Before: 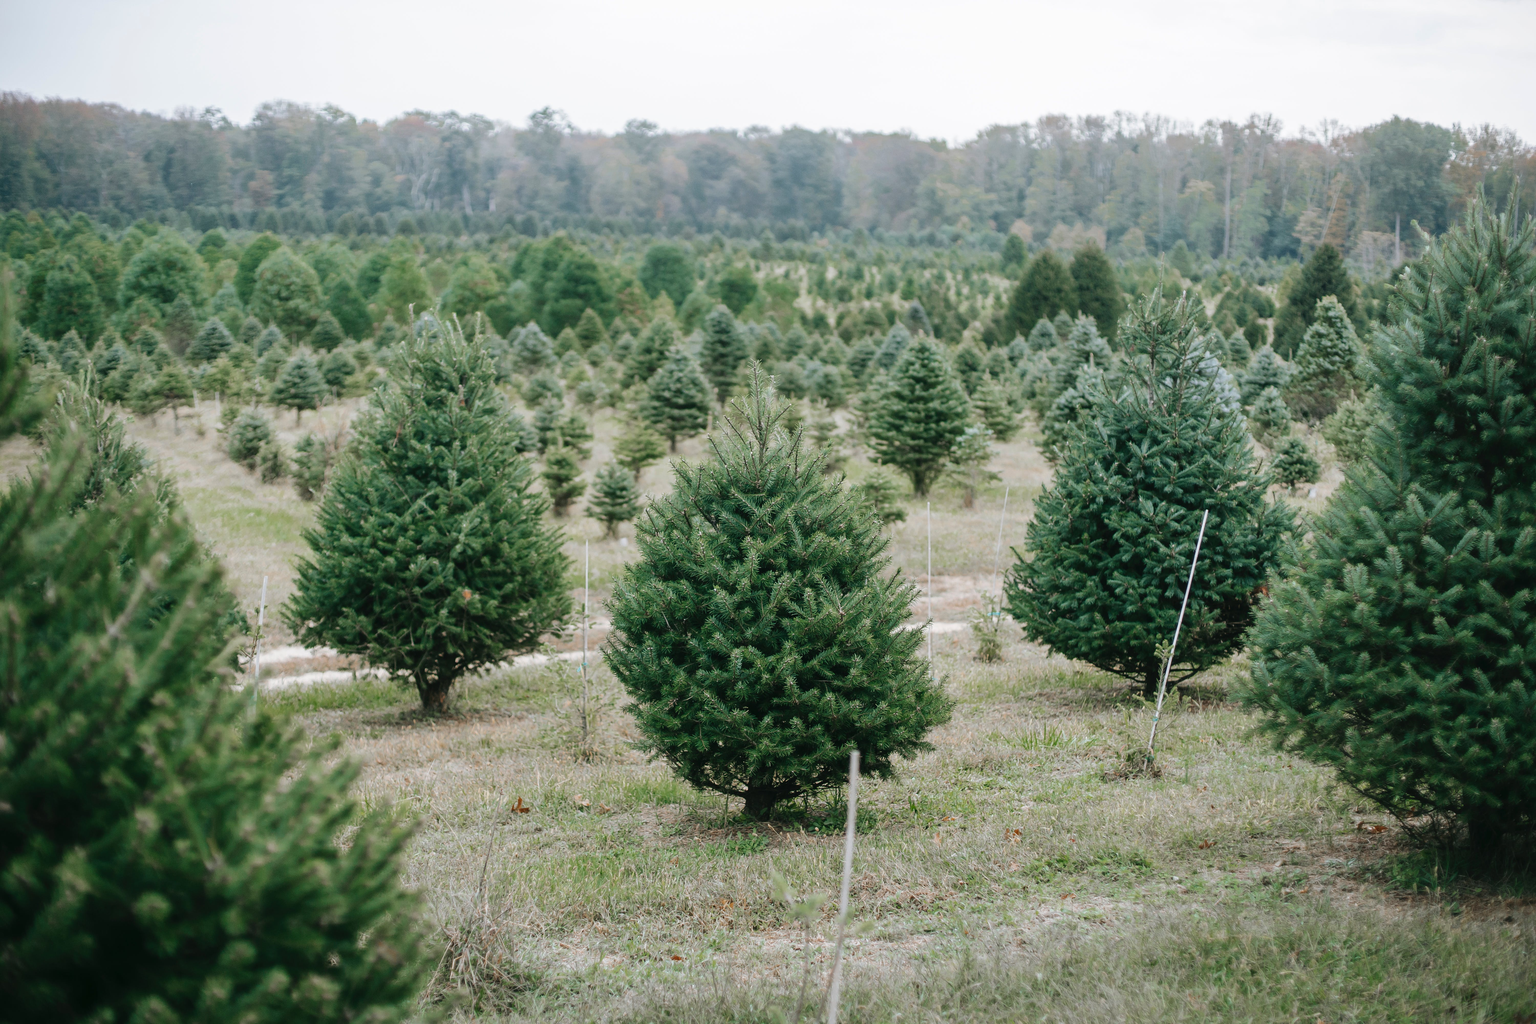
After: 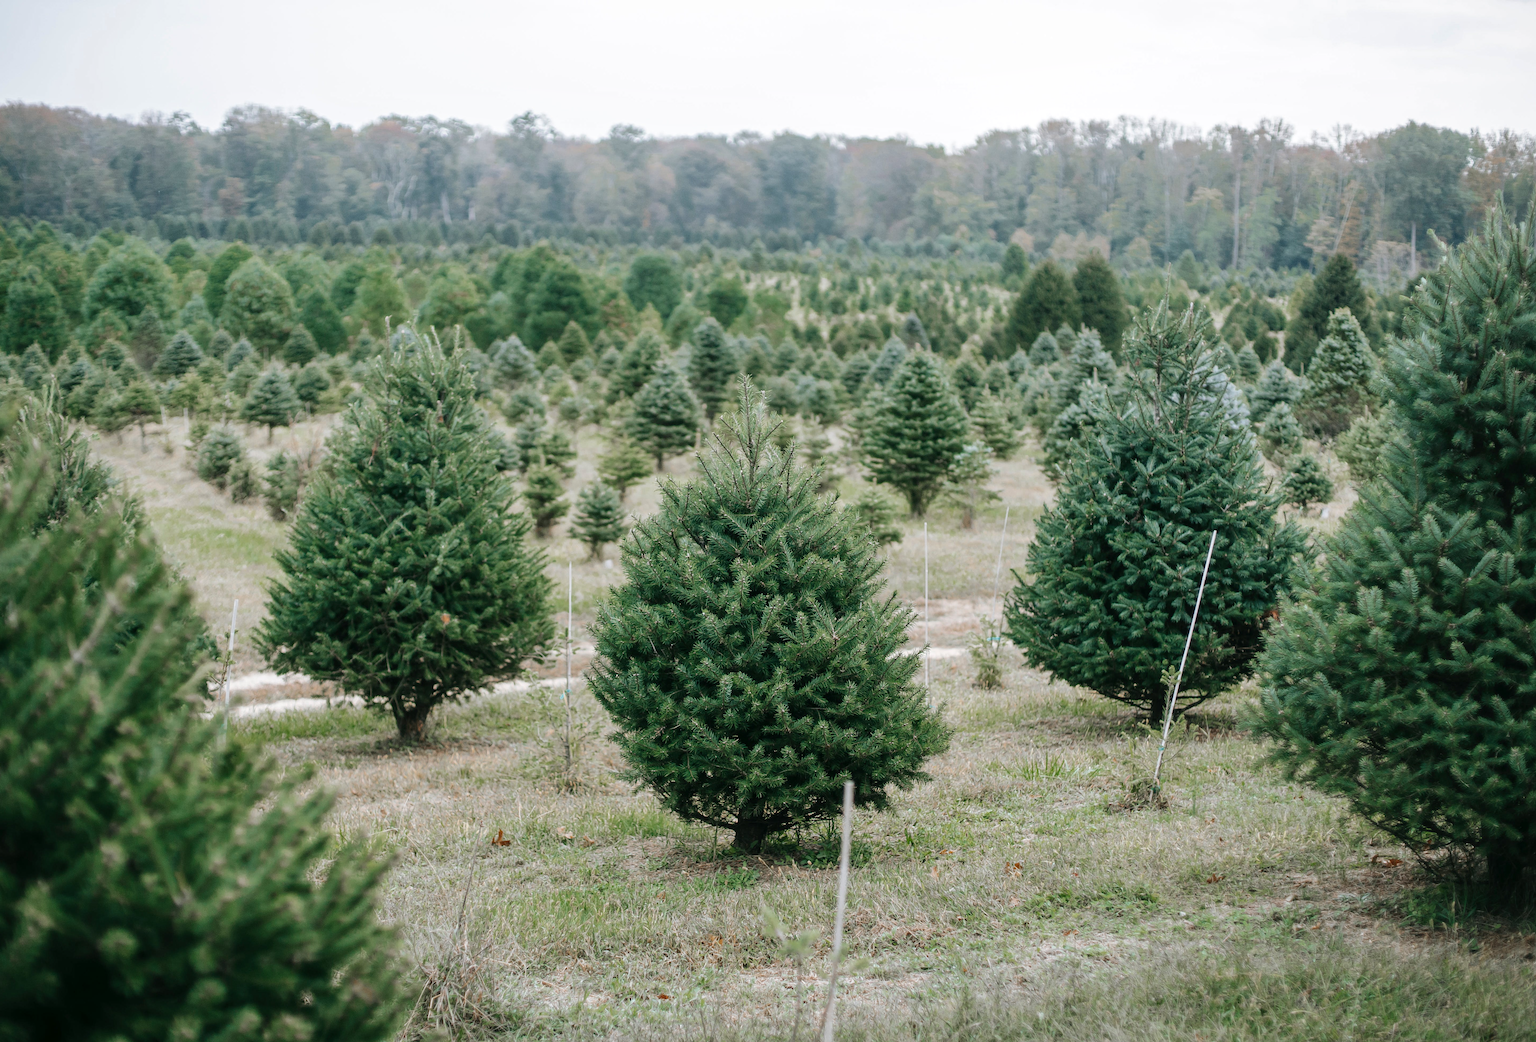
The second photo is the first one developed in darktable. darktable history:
crop and rotate: left 2.541%, right 1.303%, bottom 2.131%
local contrast: highlights 103%, shadows 98%, detail 119%, midtone range 0.2
